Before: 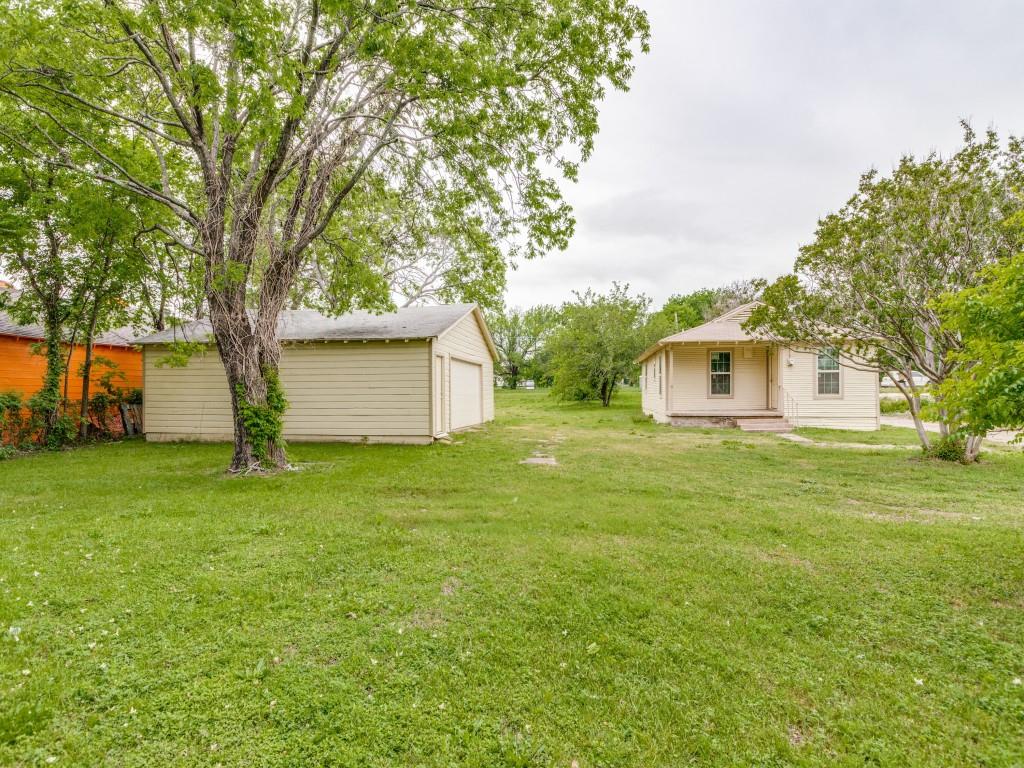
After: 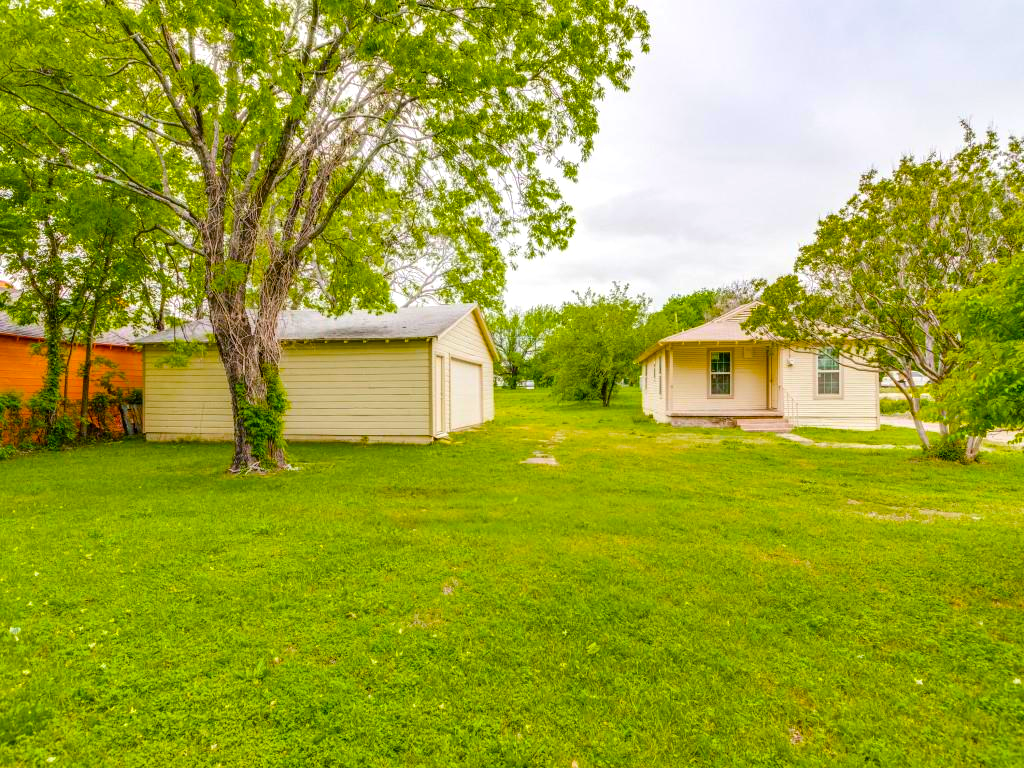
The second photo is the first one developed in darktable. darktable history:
color balance rgb: linear chroma grading › global chroma 25%, perceptual saturation grading › global saturation 50%
exposure: exposure 0.127 EV, compensate highlight preservation false
